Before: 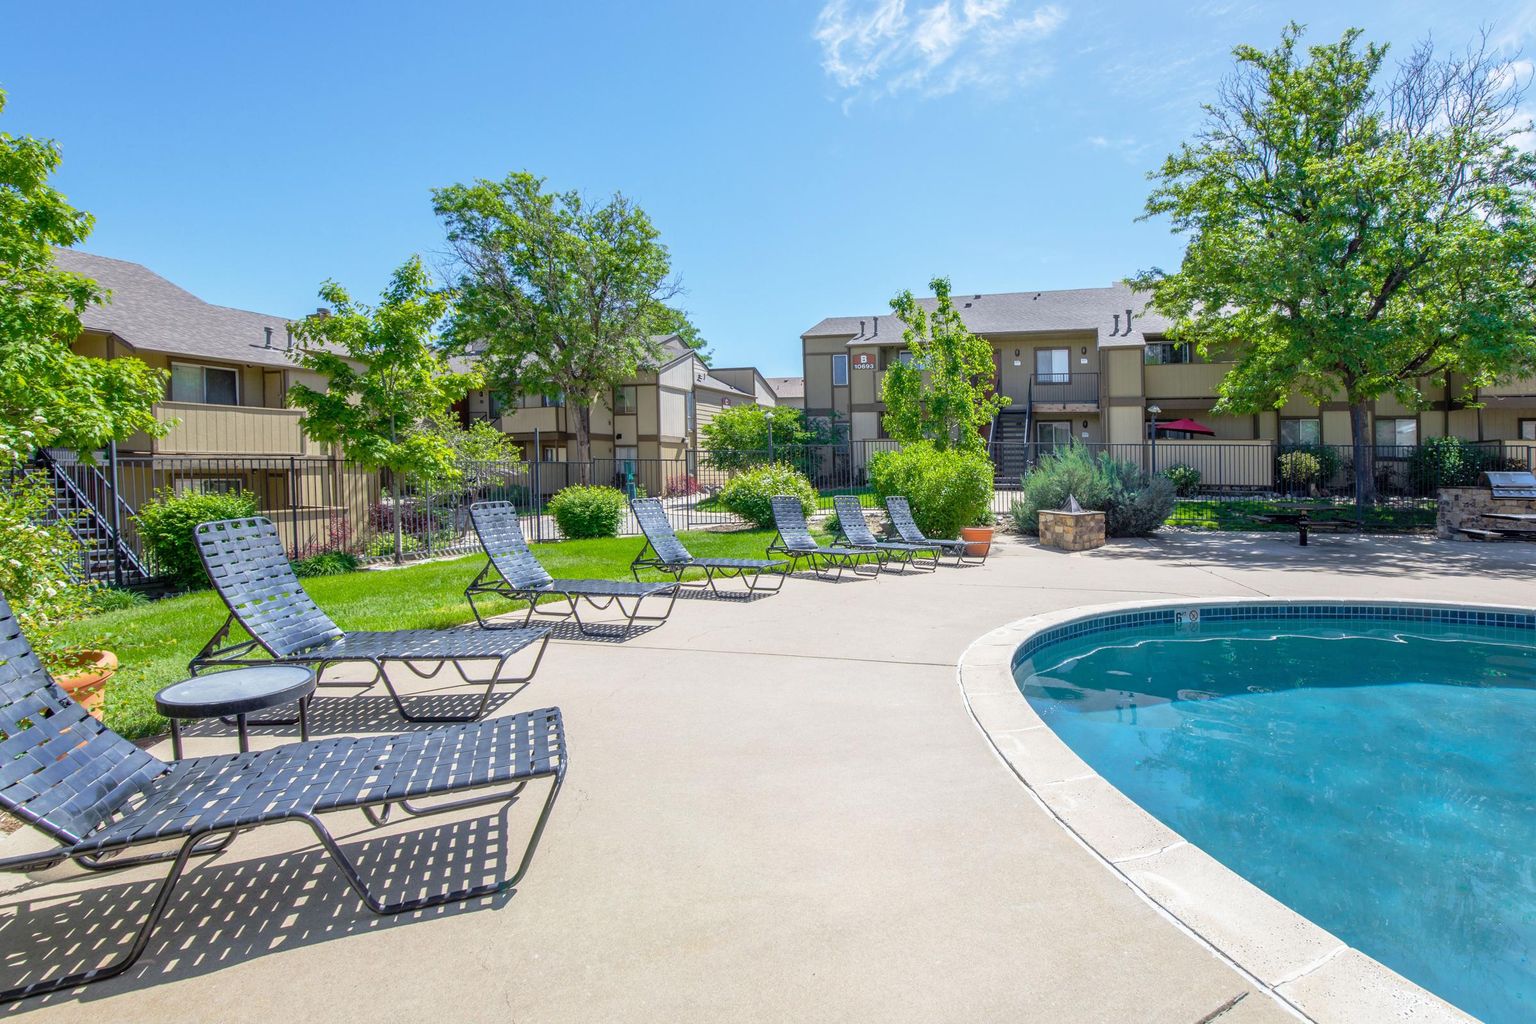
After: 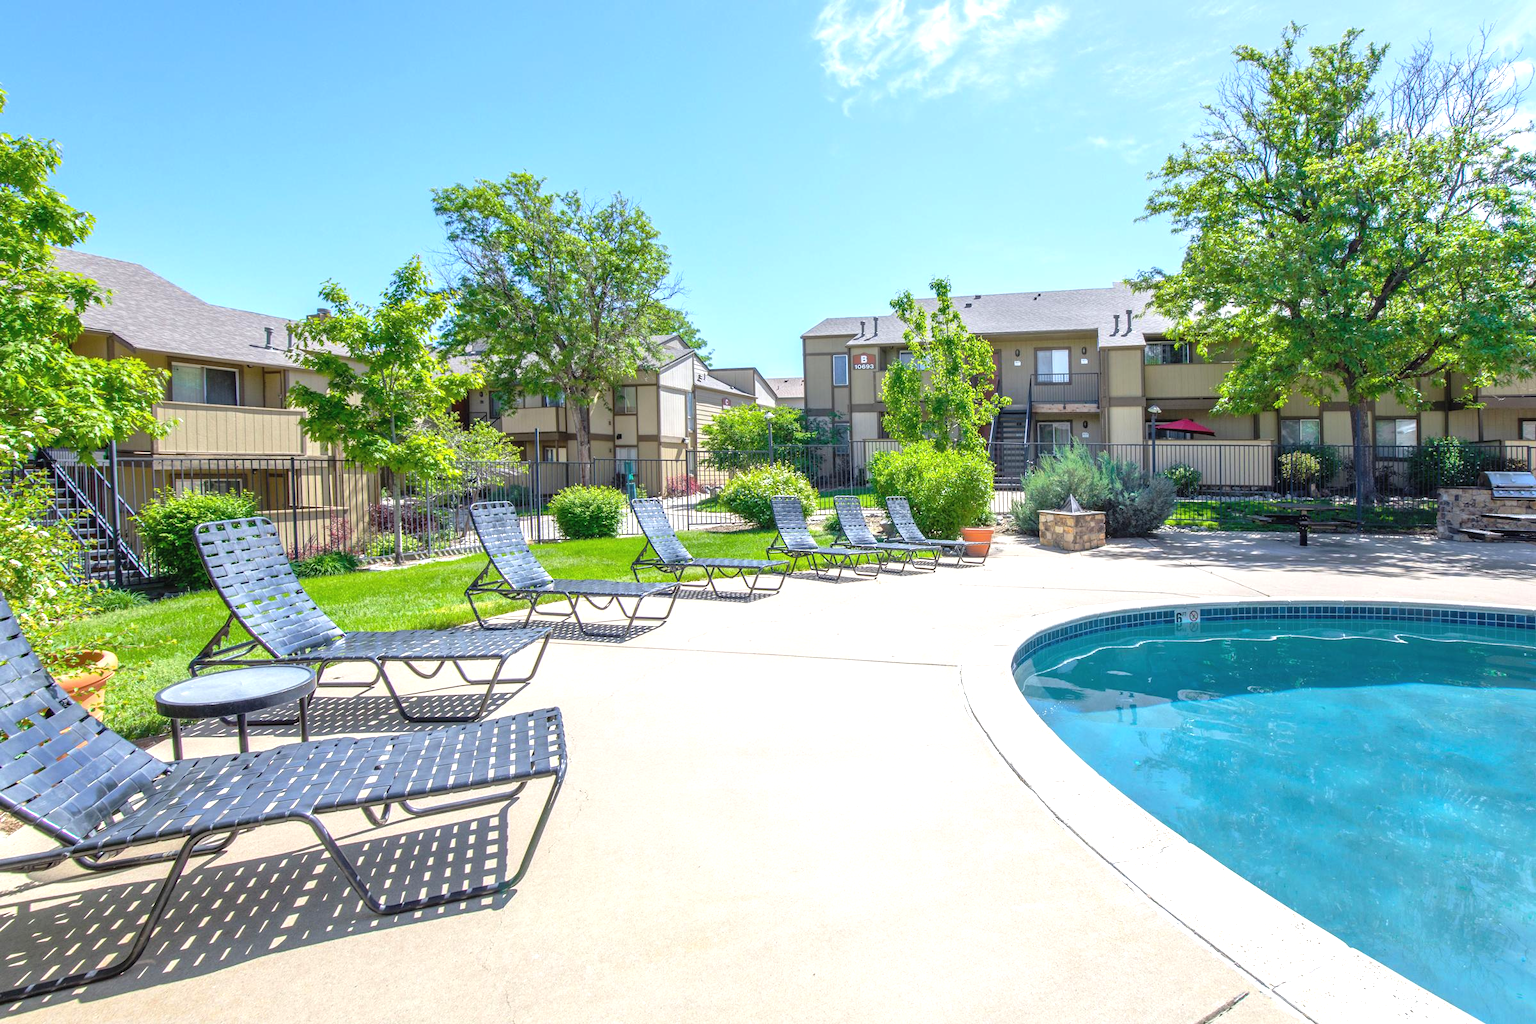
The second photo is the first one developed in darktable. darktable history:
exposure: black level correction -0.002, exposure 0.542 EV, compensate exposure bias true, compensate highlight preservation false
